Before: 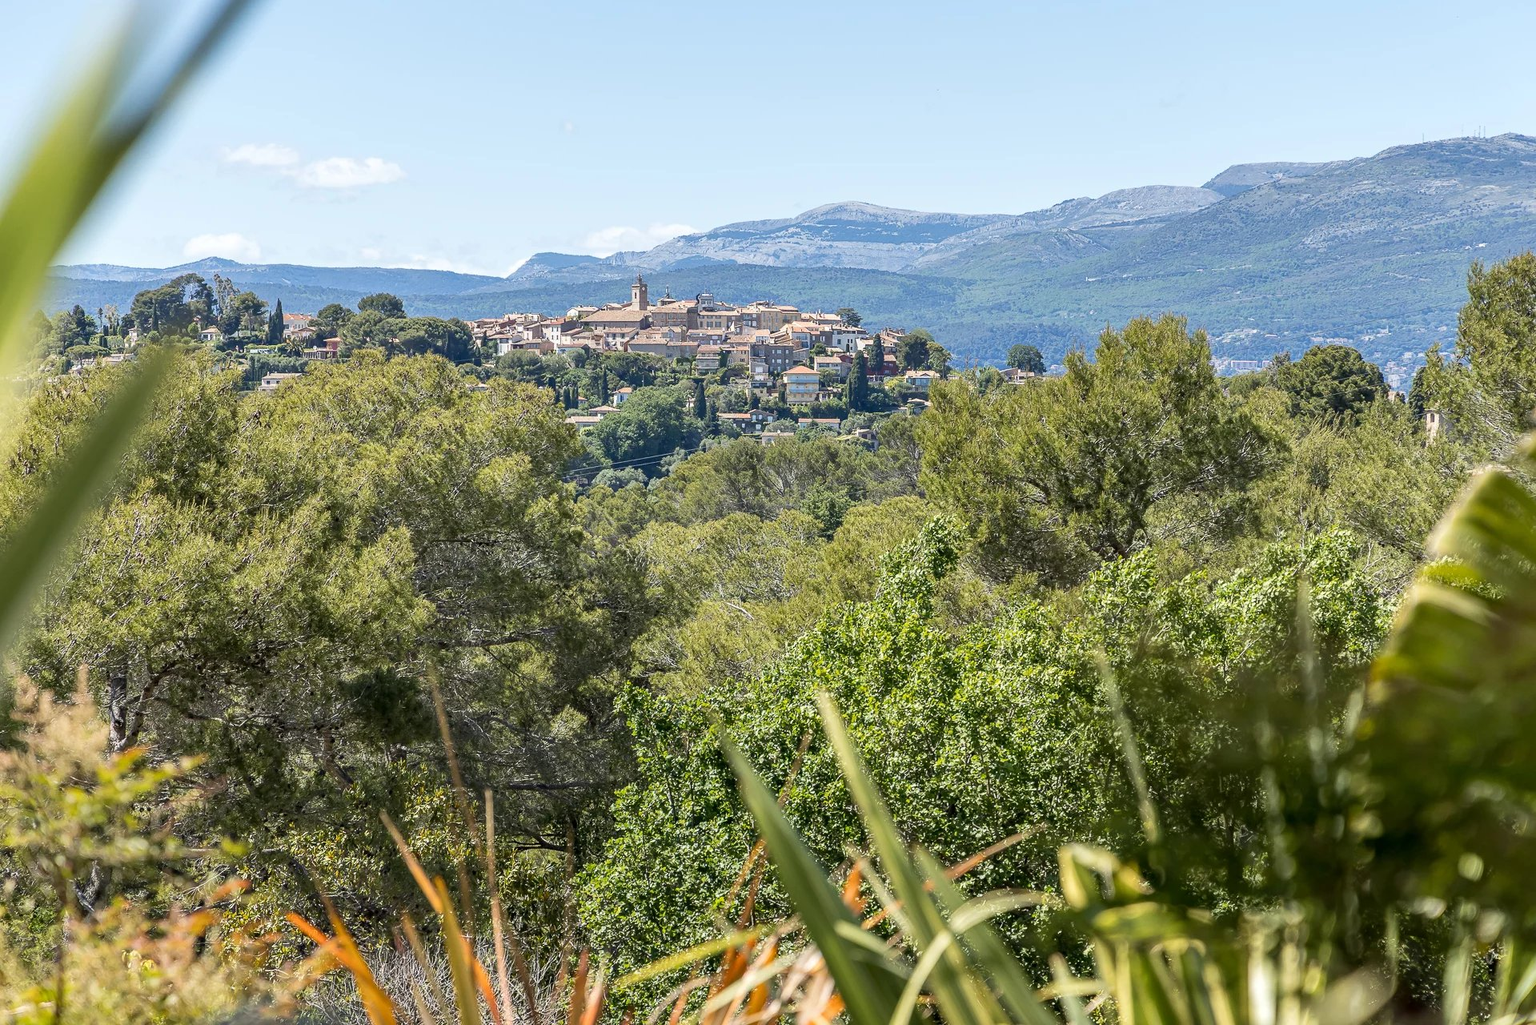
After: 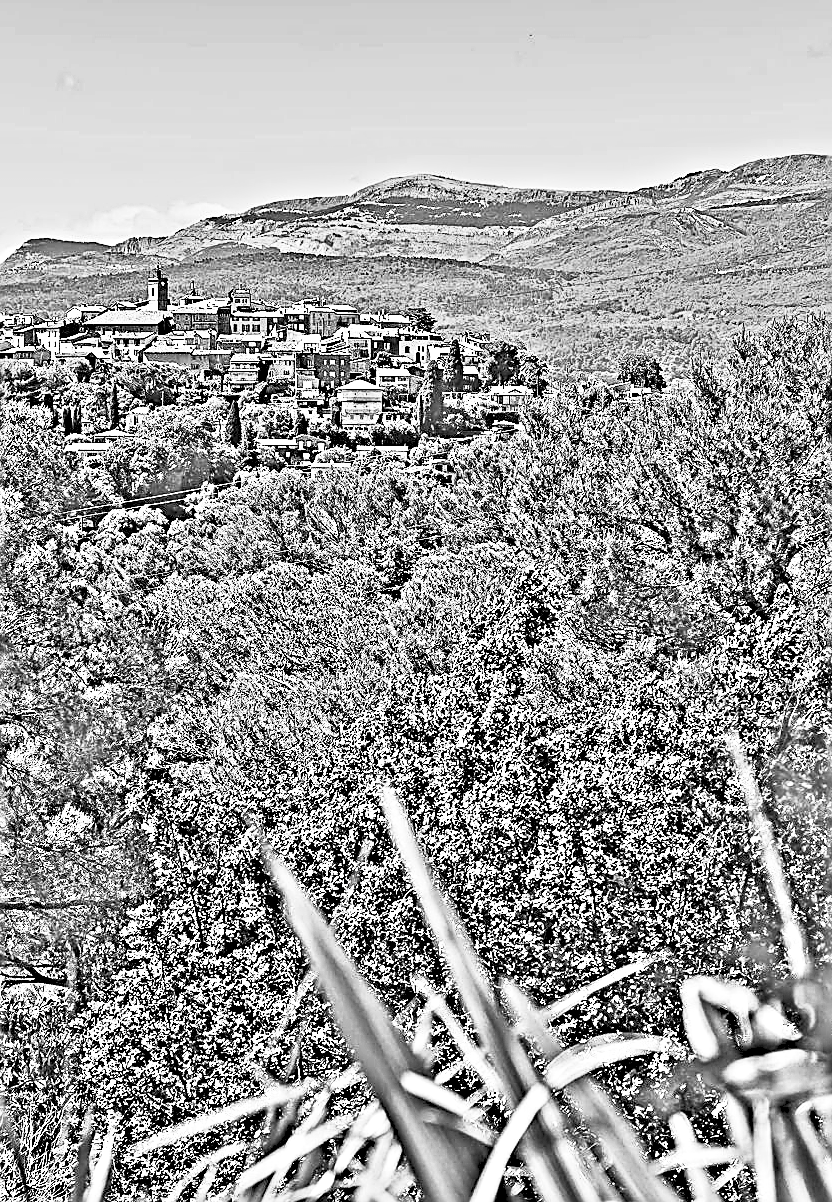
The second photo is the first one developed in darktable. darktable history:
contrast brightness saturation: contrast 0.39, brightness 0.53
exposure: exposure 0.648 EV, compensate highlight preservation false
highpass: on, module defaults
crop: left 33.452%, top 6.025%, right 23.155%
sharpen: amount 1
